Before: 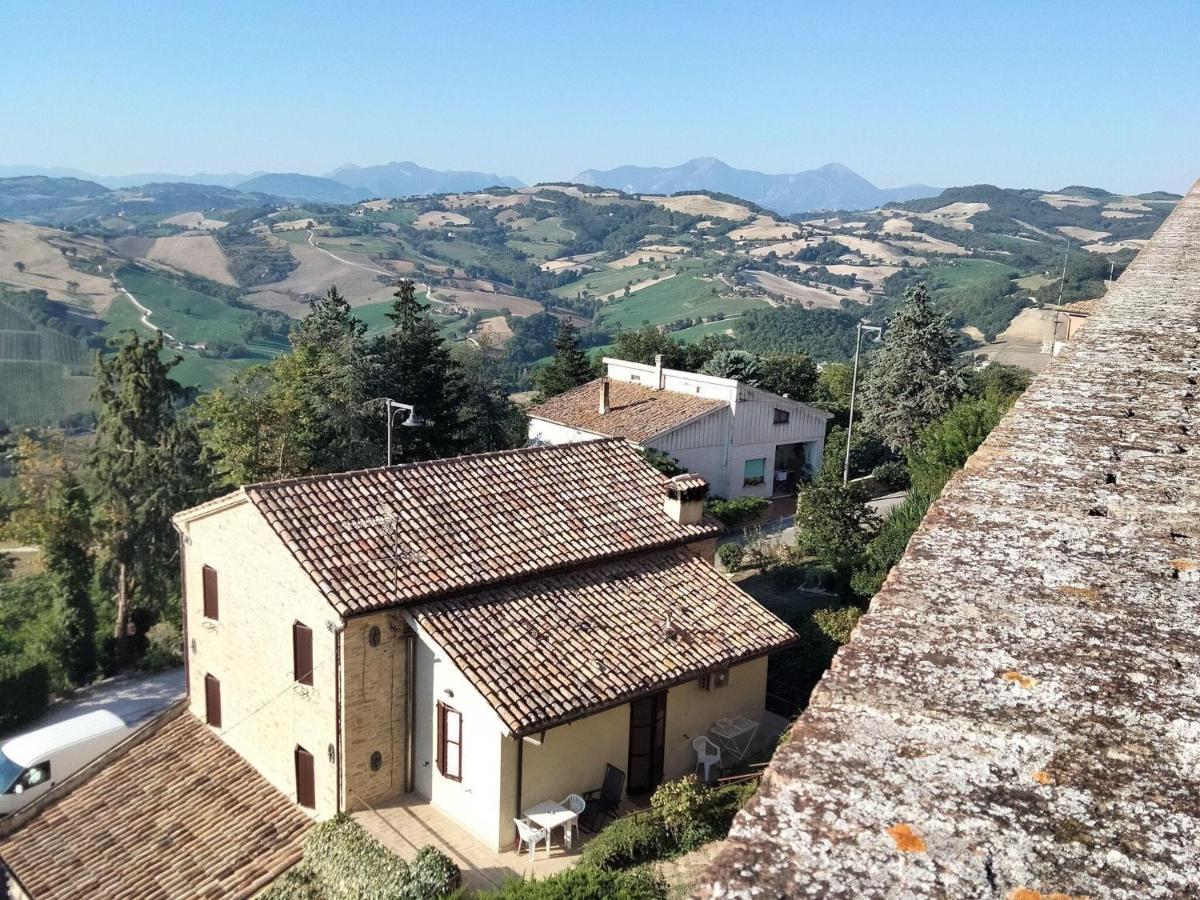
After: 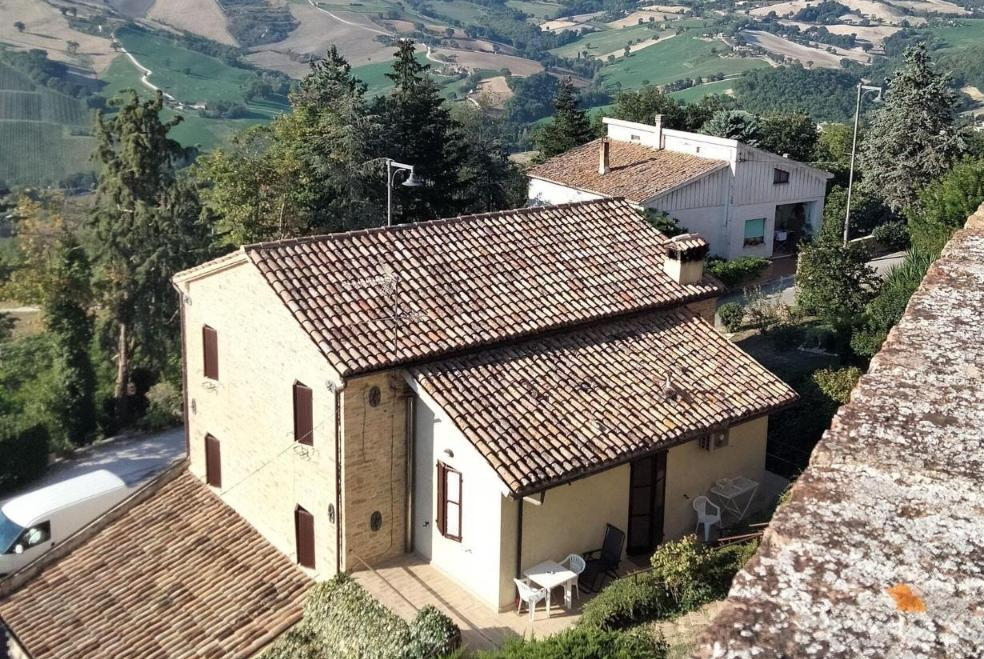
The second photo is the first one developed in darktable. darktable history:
crop: top 26.669%, right 17.97%
